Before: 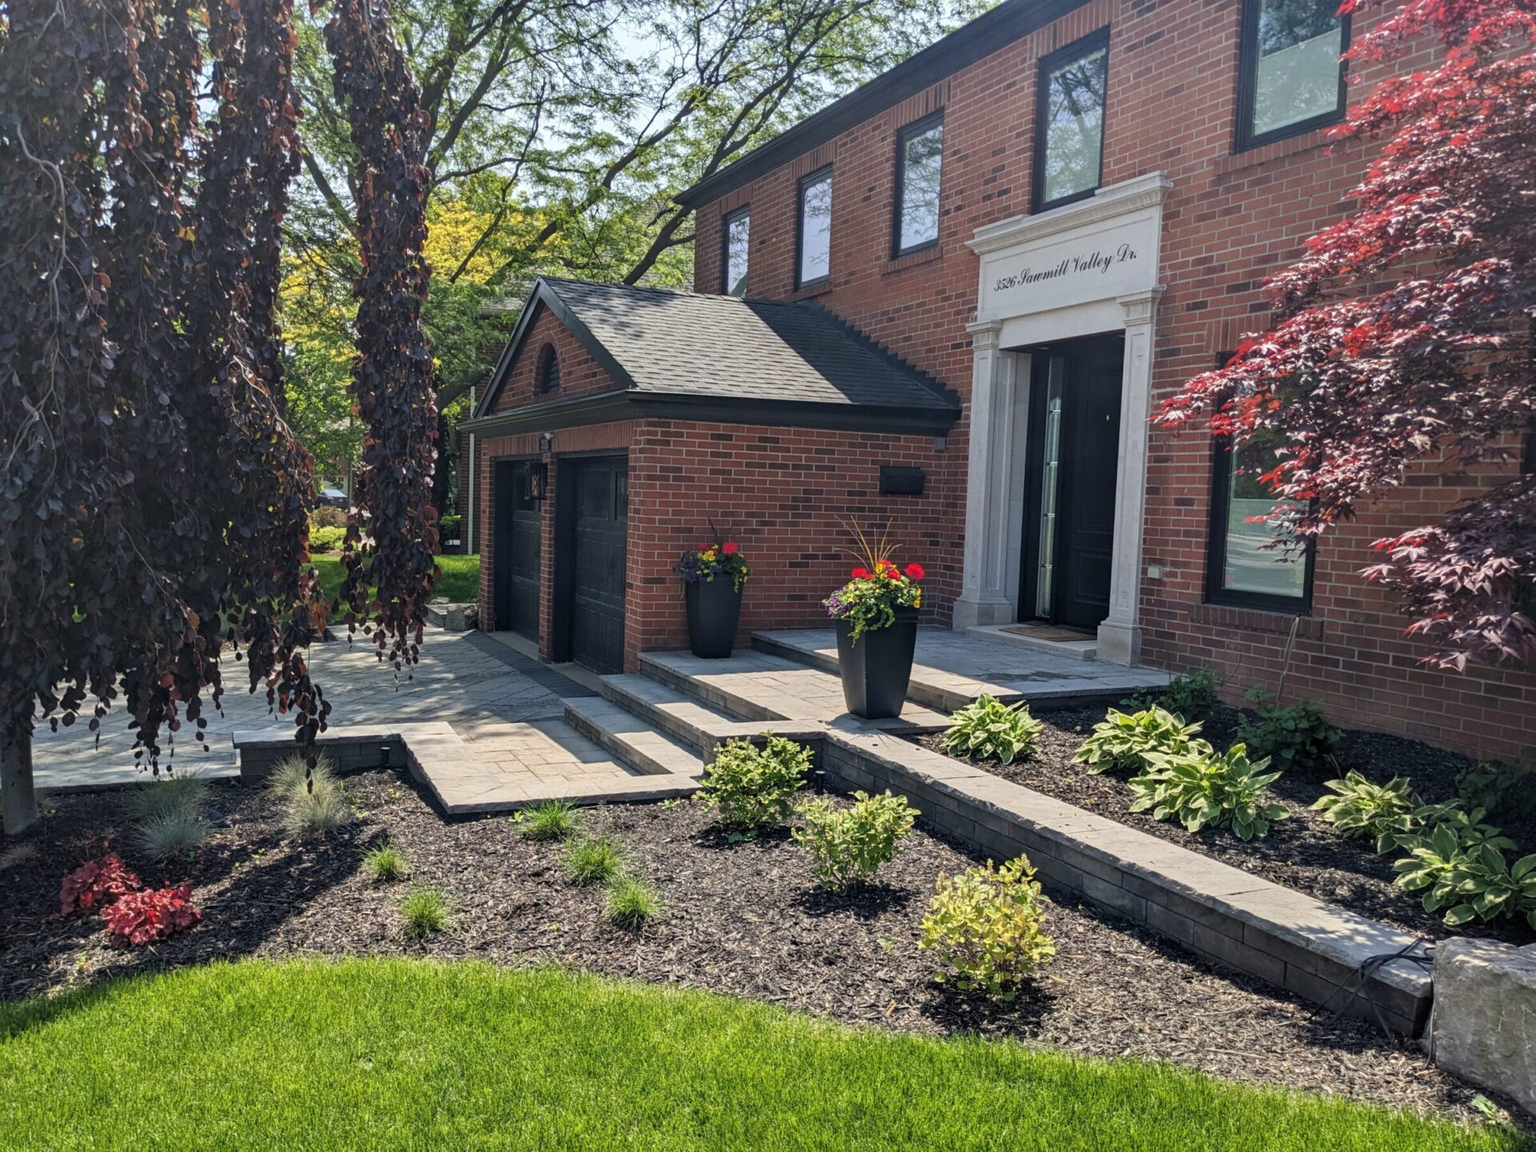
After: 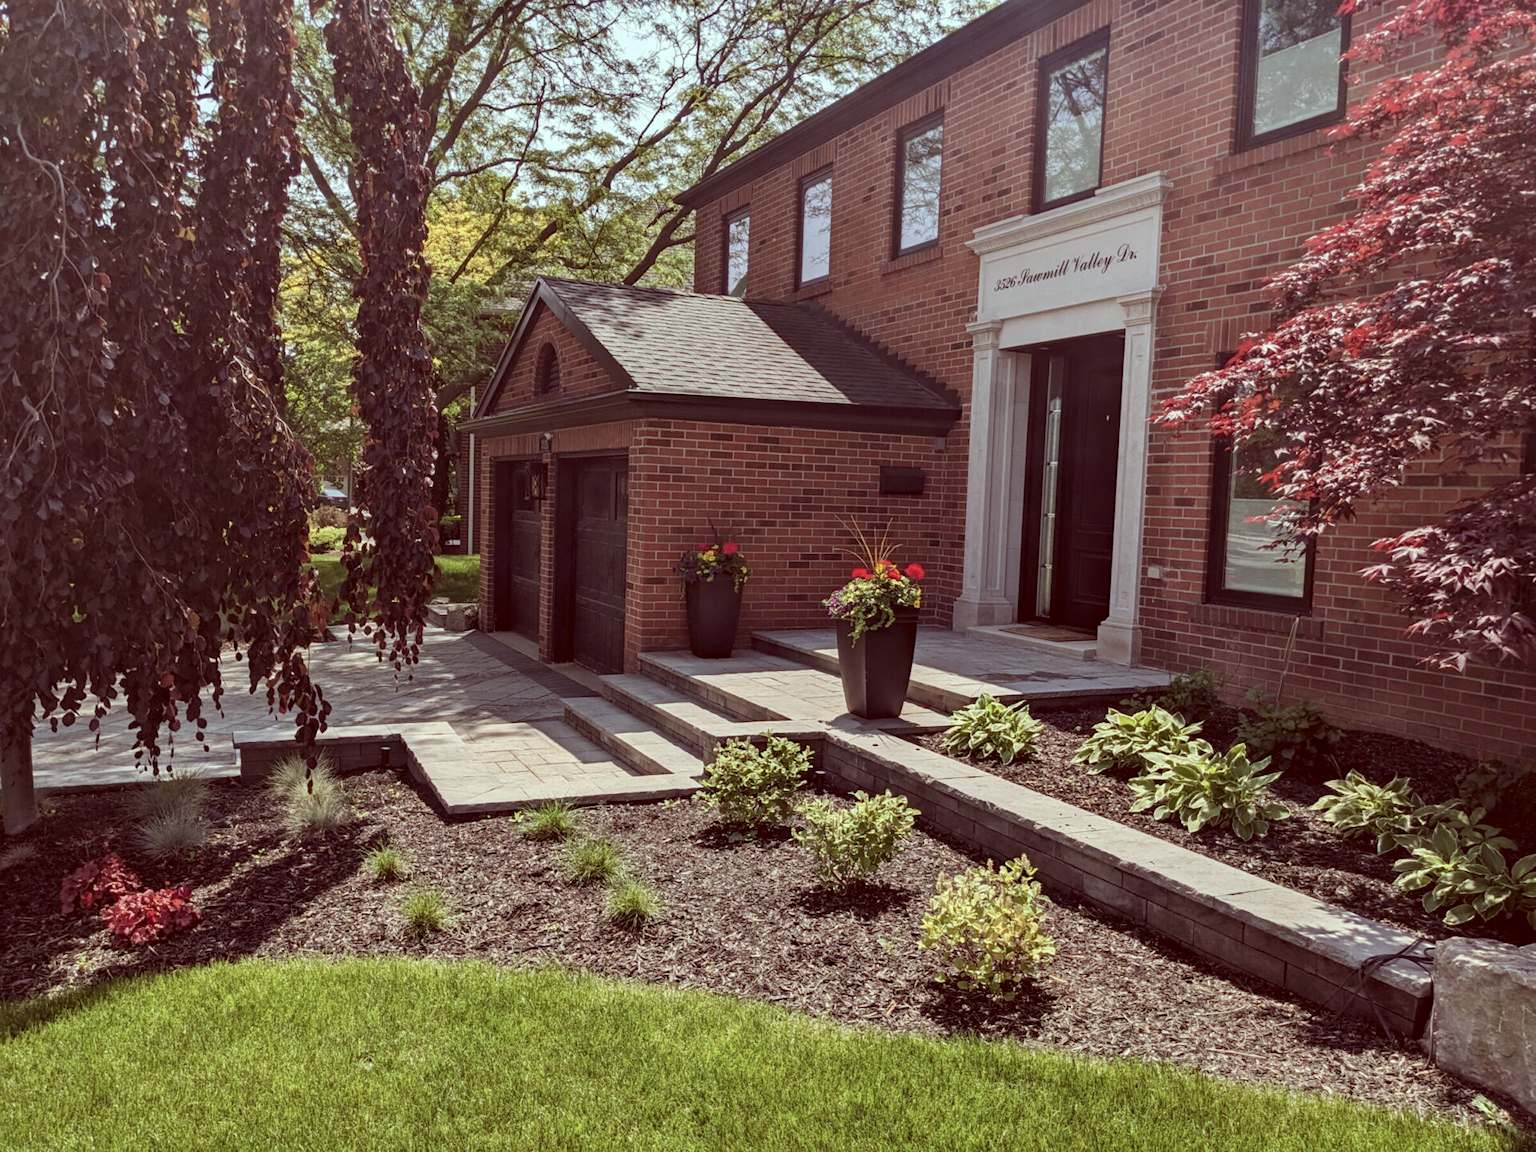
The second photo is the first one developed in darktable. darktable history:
exposure: compensate highlight preservation false
color correction: highlights a* -7.18, highlights b* -0.155, shadows a* 20.16, shadows b* 11.37
contrast brightness saturation: contrast 0.057, brightness -0.014, saturation -0.246
